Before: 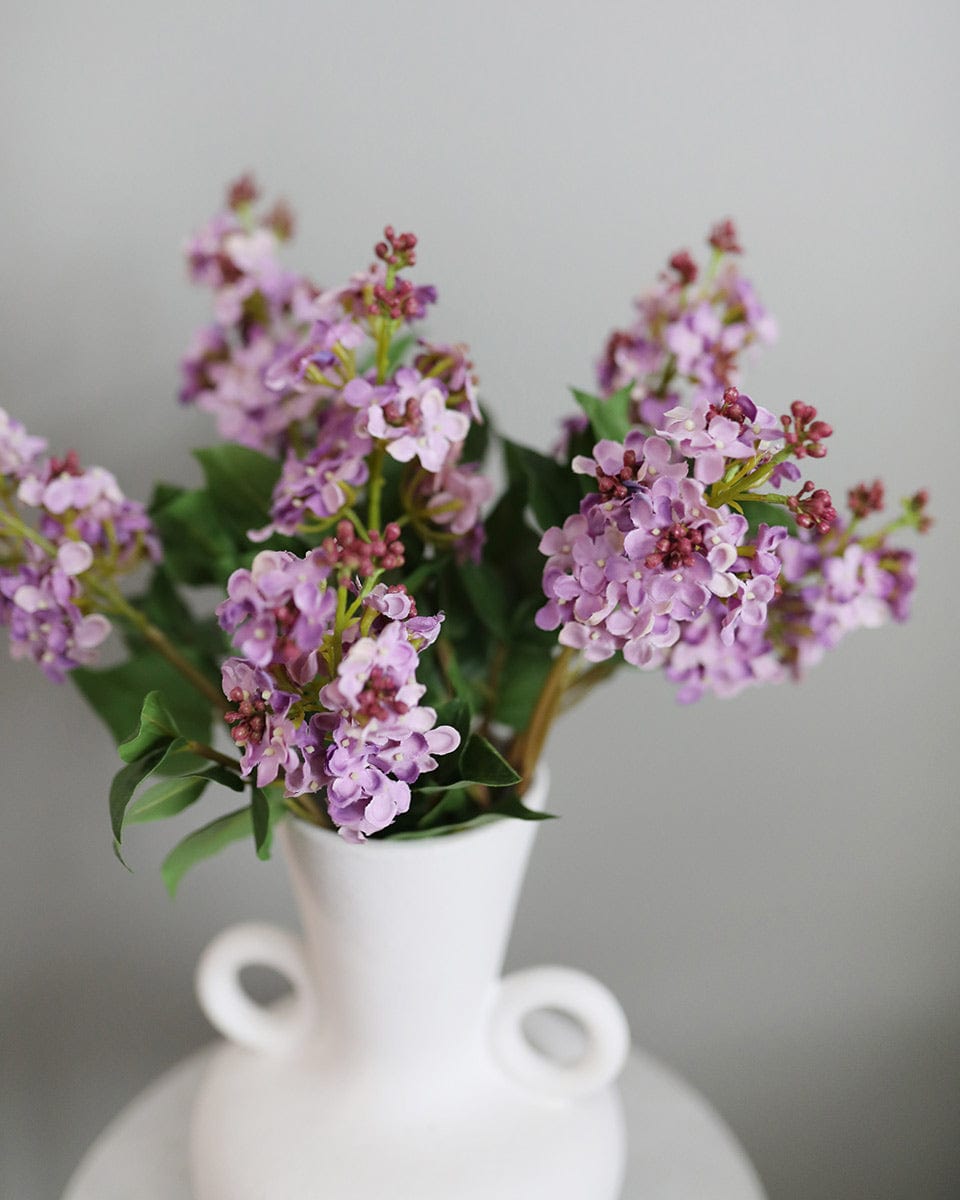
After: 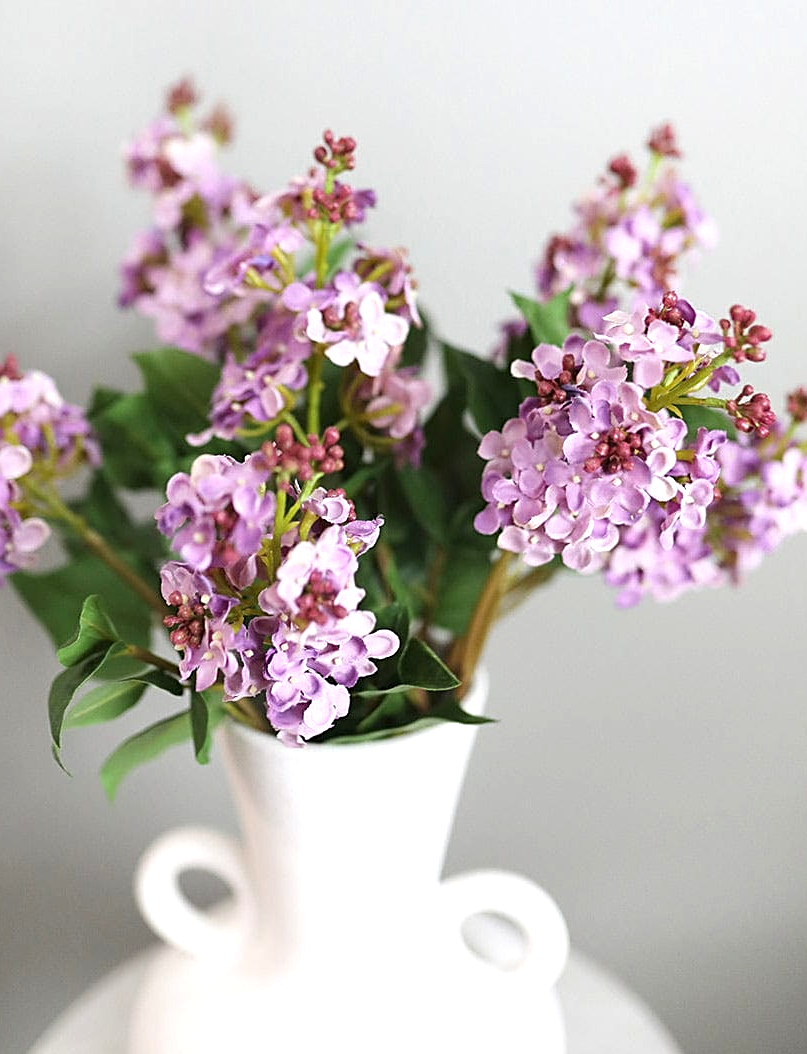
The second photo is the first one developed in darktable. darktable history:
exposure: exposure 0.696 EV, compensate exposure bias true, compensate highlight preservation false
sharpen: on, module defaults
crop: left 6.403%, top 8.009%, right 9.524%, bottom 4.11%
